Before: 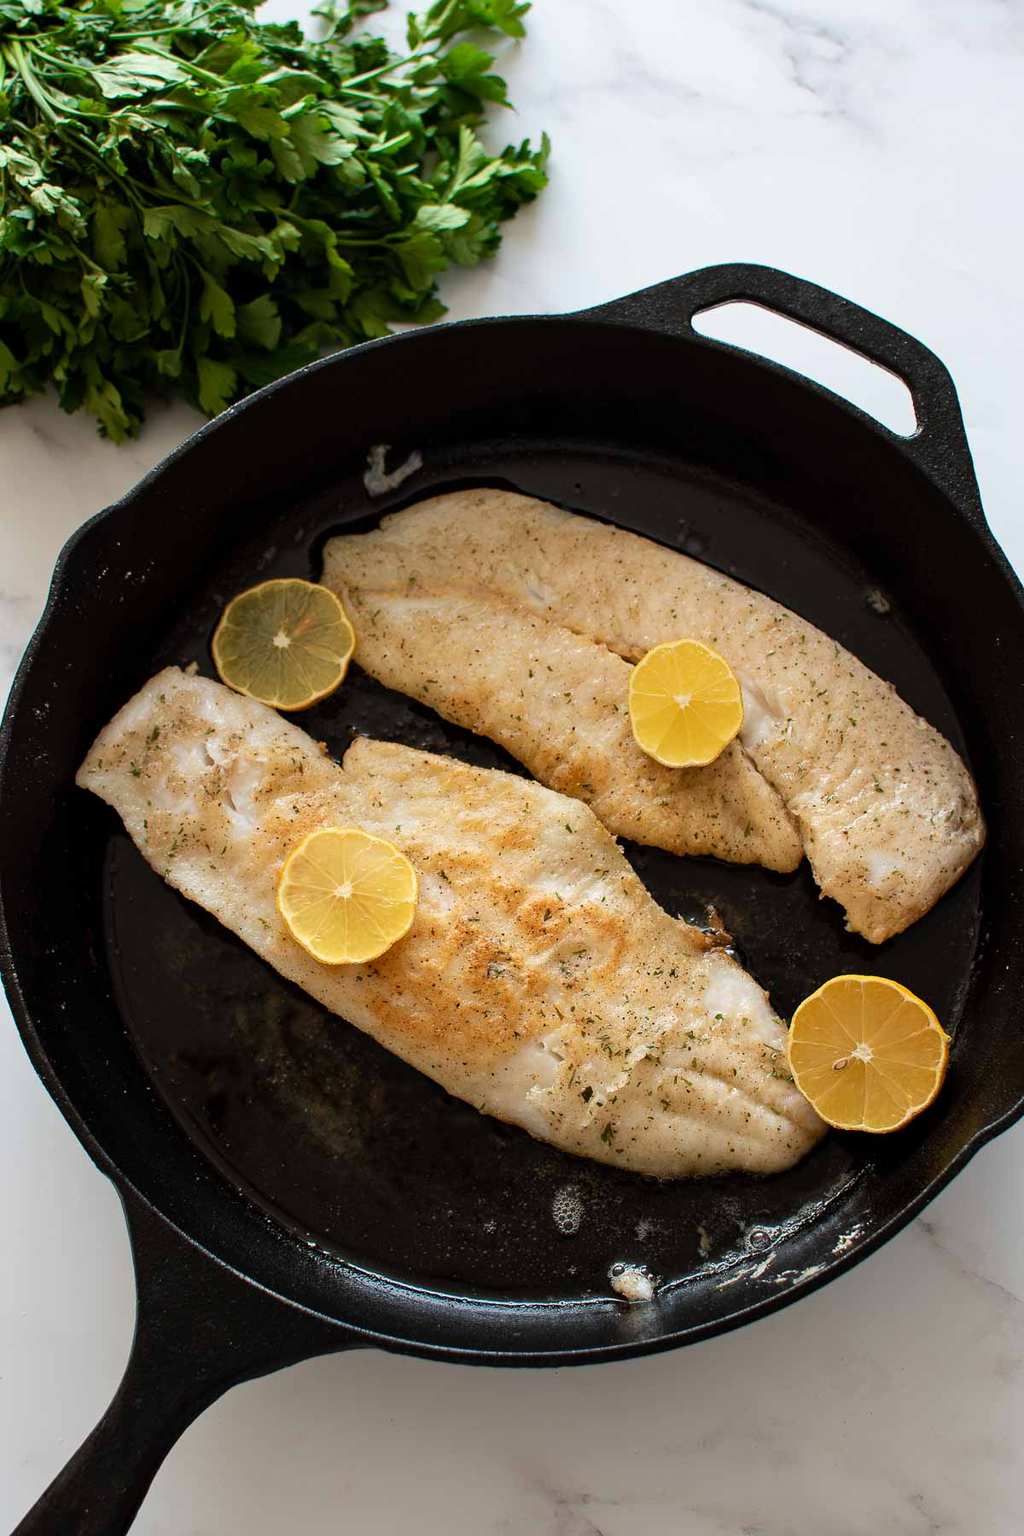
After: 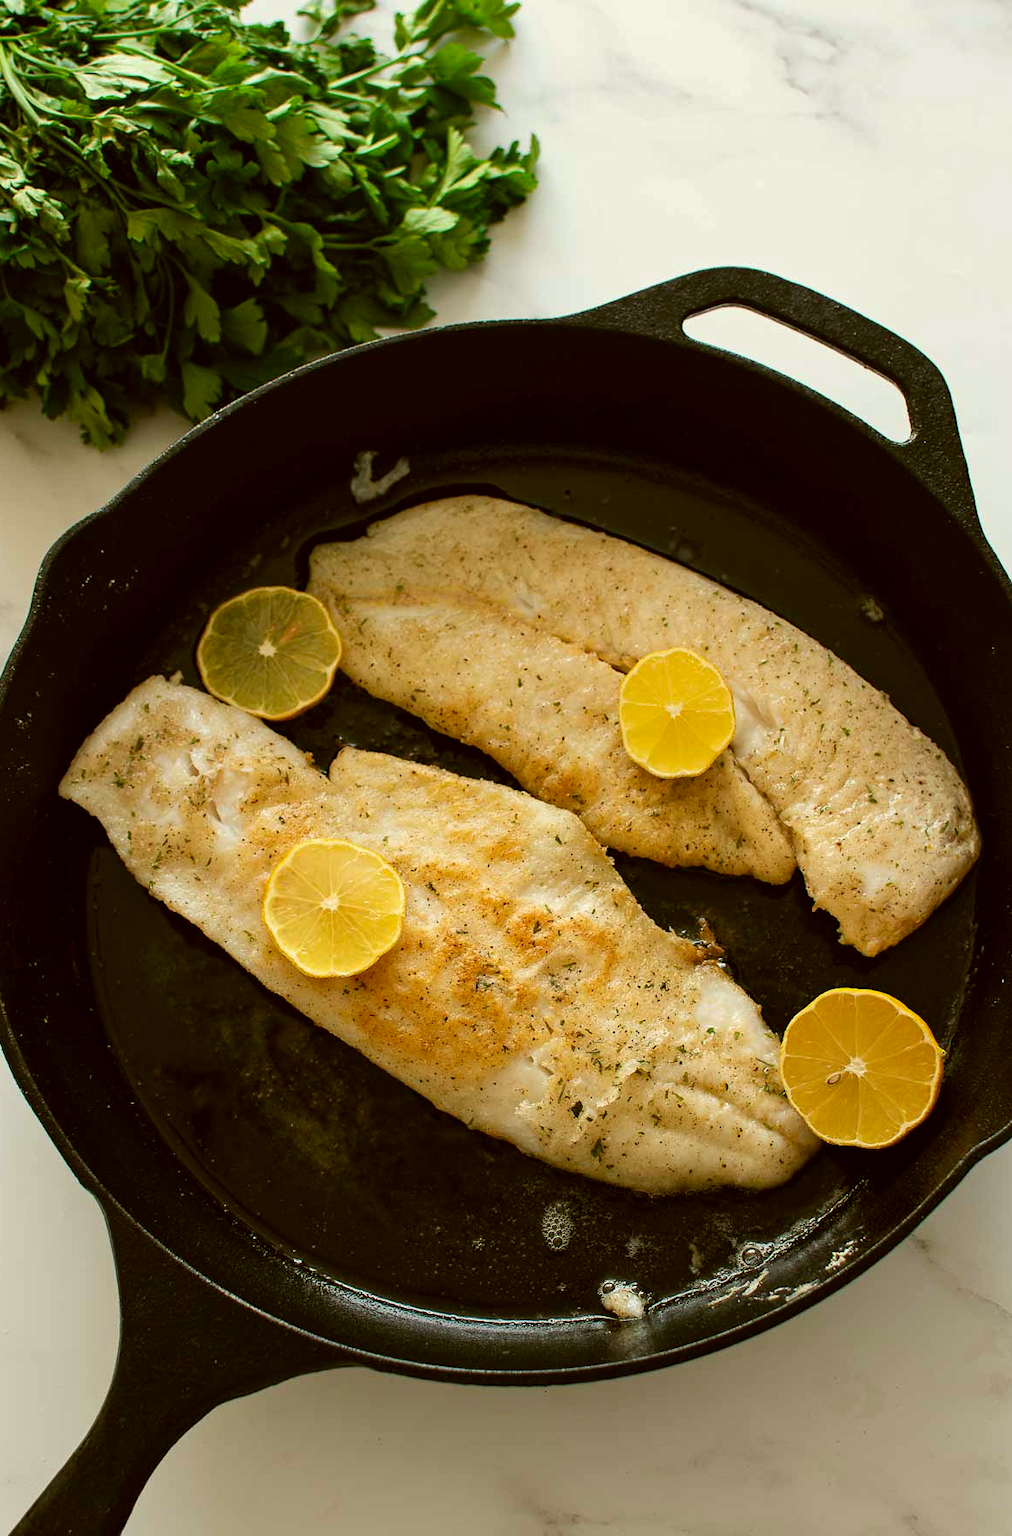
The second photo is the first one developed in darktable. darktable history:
crop and rotate: left 1.774%, right 0.633%, bottom 1.28%
color correction: highlights a* -1.43, highlights b* 10.12, shadows a* 0.395, shadows b* 19.35
